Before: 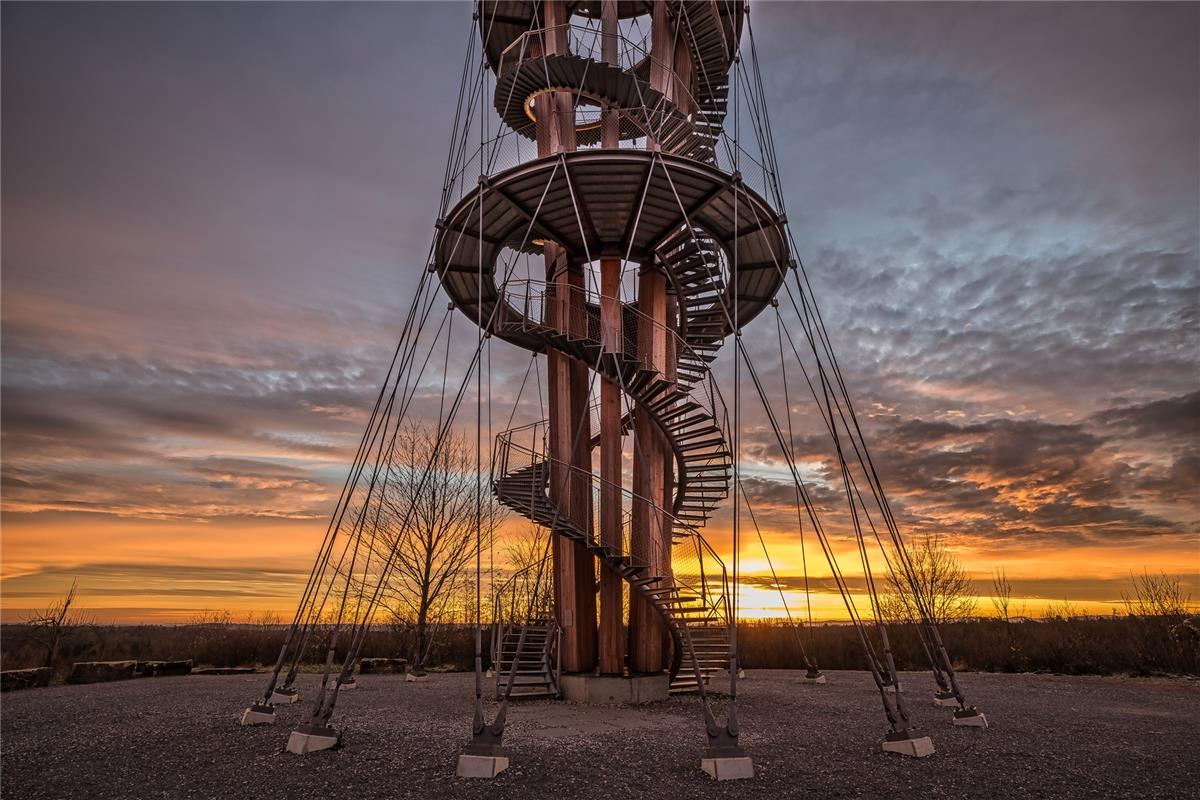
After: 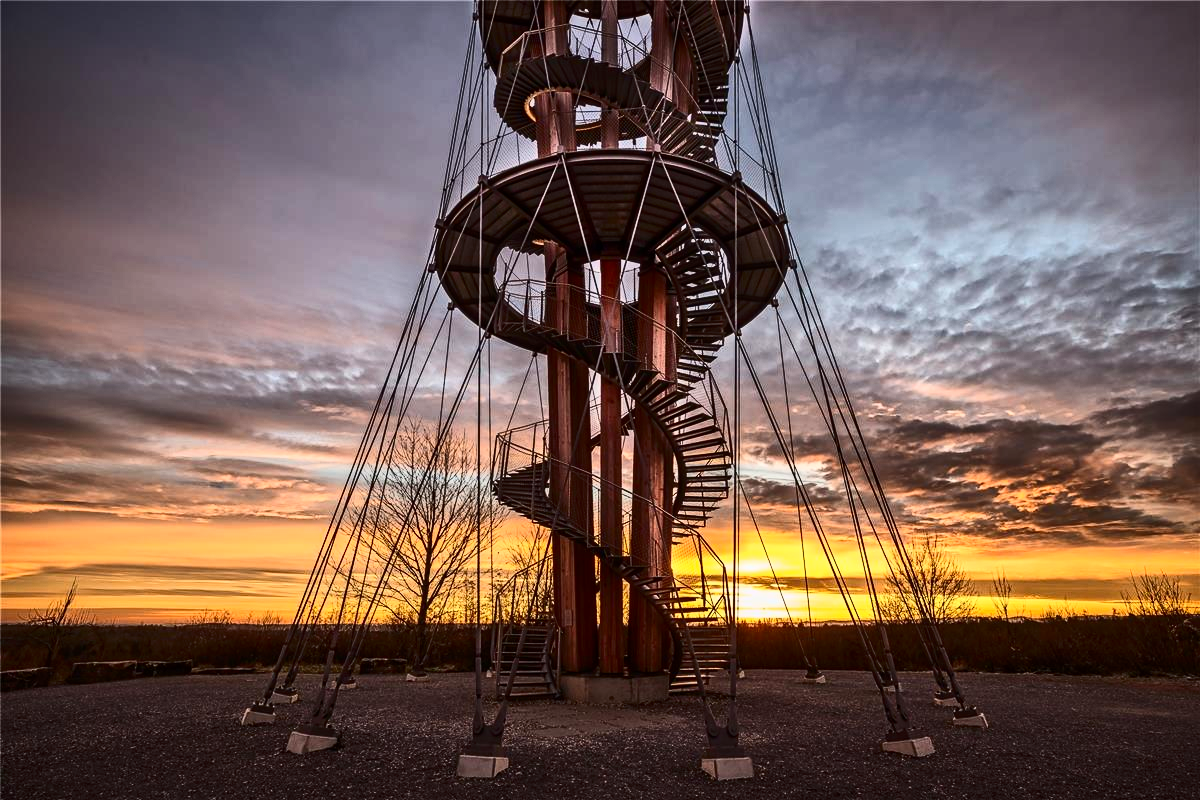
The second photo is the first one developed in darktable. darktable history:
contrast brightness saturation: contrast 0.411, brightness 0.099, saturation 0.207
exposure: exposure 0.023 EV, compensate highlight preservation false
